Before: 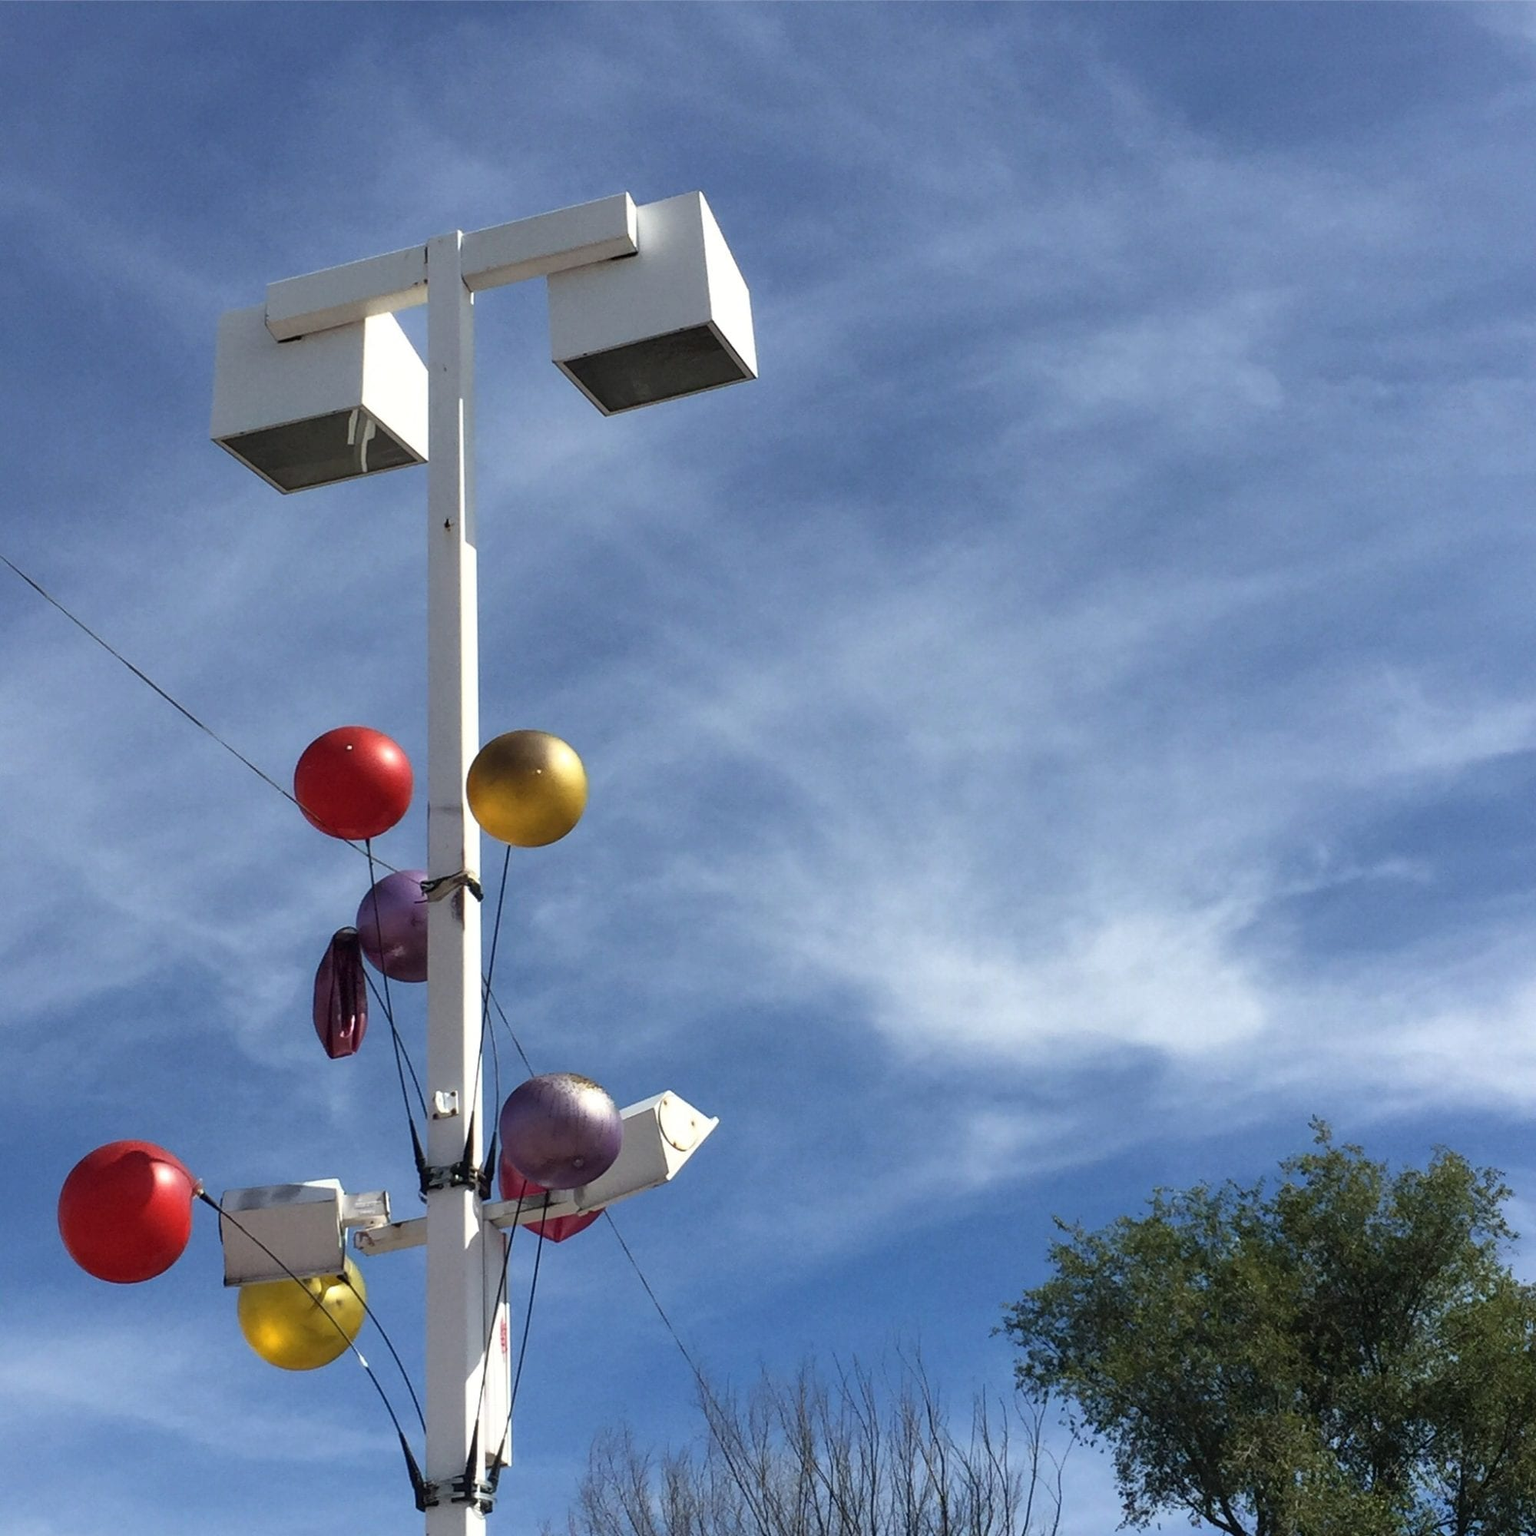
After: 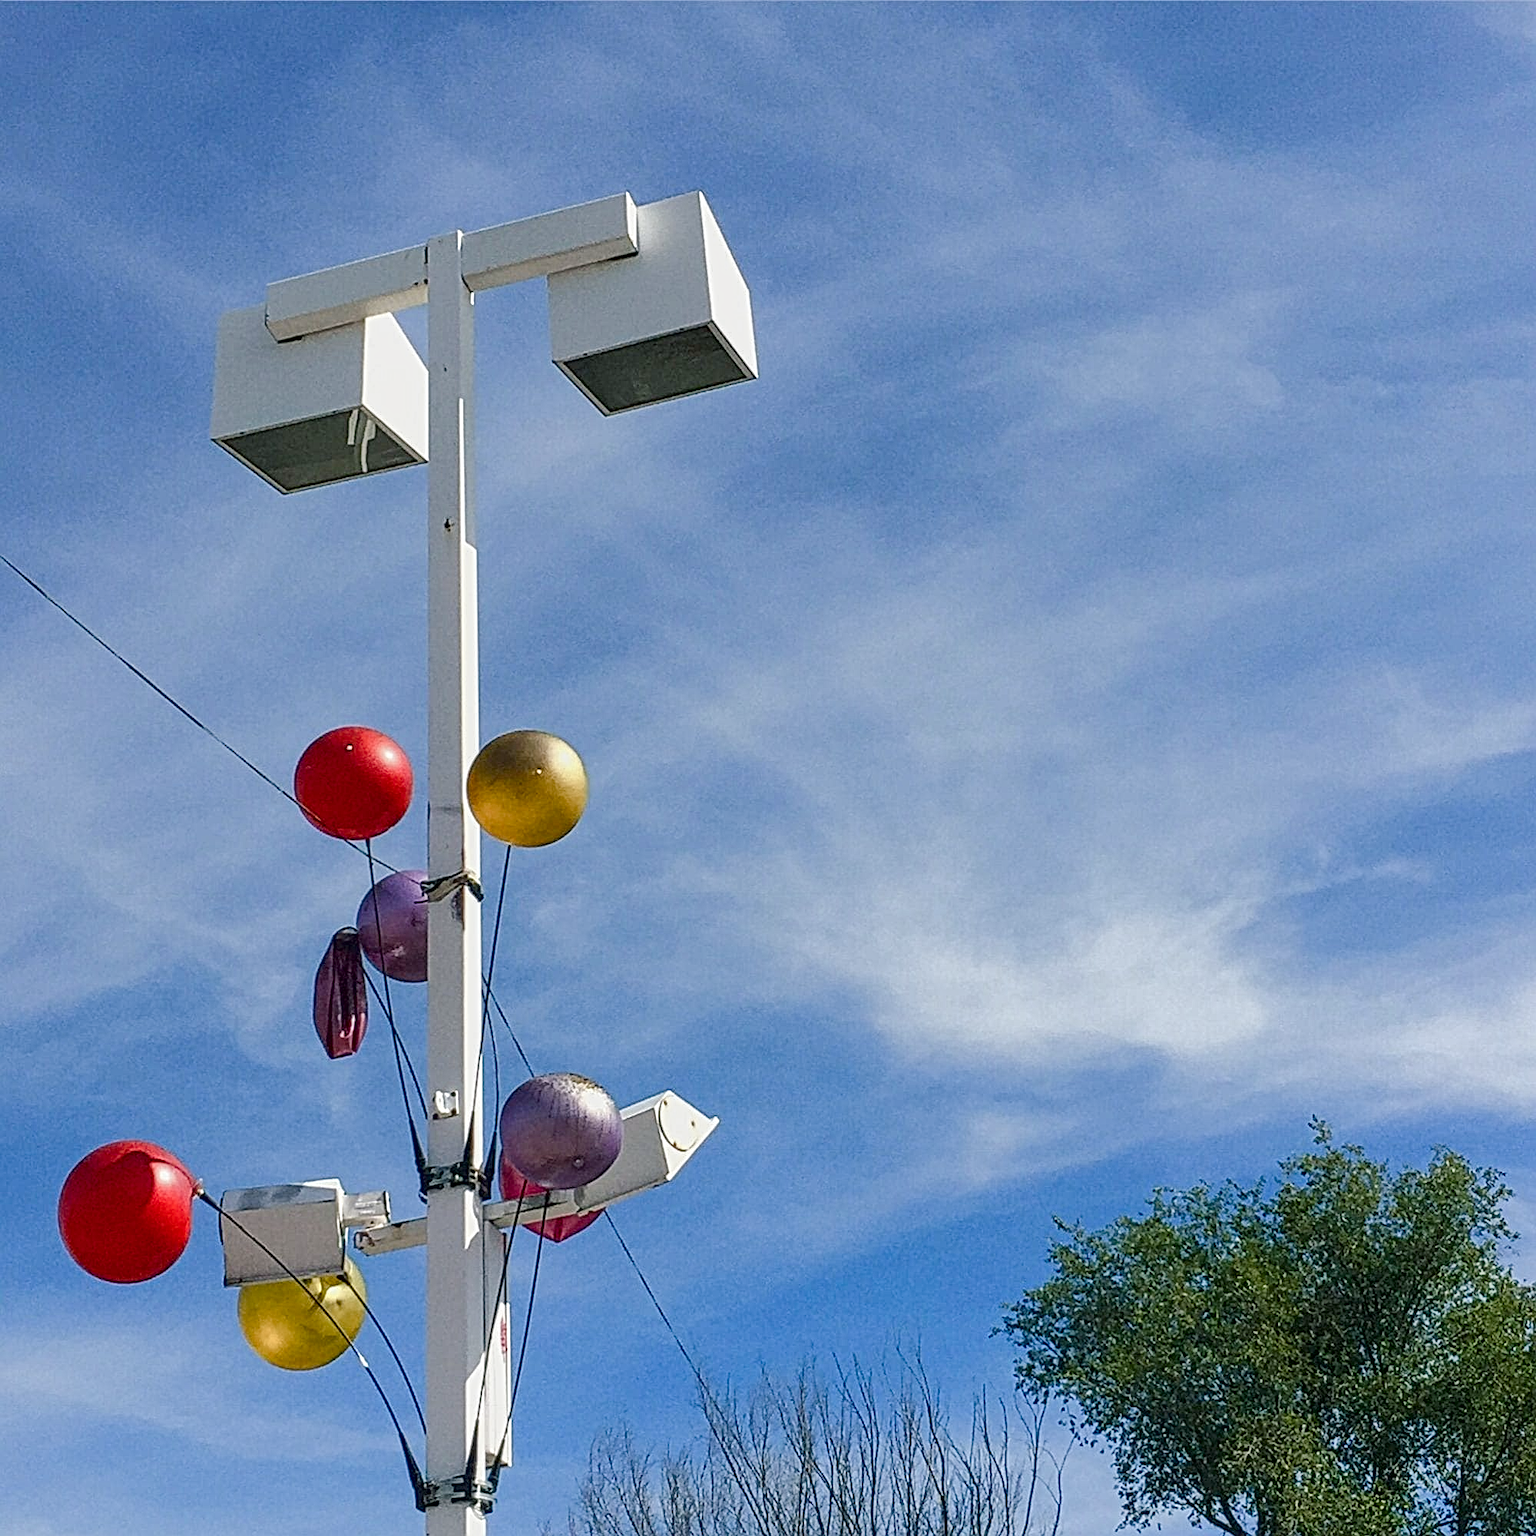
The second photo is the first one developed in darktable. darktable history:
local contrast: mode bilateral grid, contrast 20, coarseness 3, detail 299%, midtone range 0.2
color balance rgb: shadows lift › luminance -7.739%, shadows lift › chroma 2.257%, shadows lift › hue 166.44°, perceptual saturation grading › global saturation 20%, perceptual saturation grading › highlights -50.184%, perceptual saturation grading › shadows 30.535%, perceptual brilliance grading › mid-tones 11.052%, perceptual brilliance grading › shadows 14.268%, contrast -9.607%
